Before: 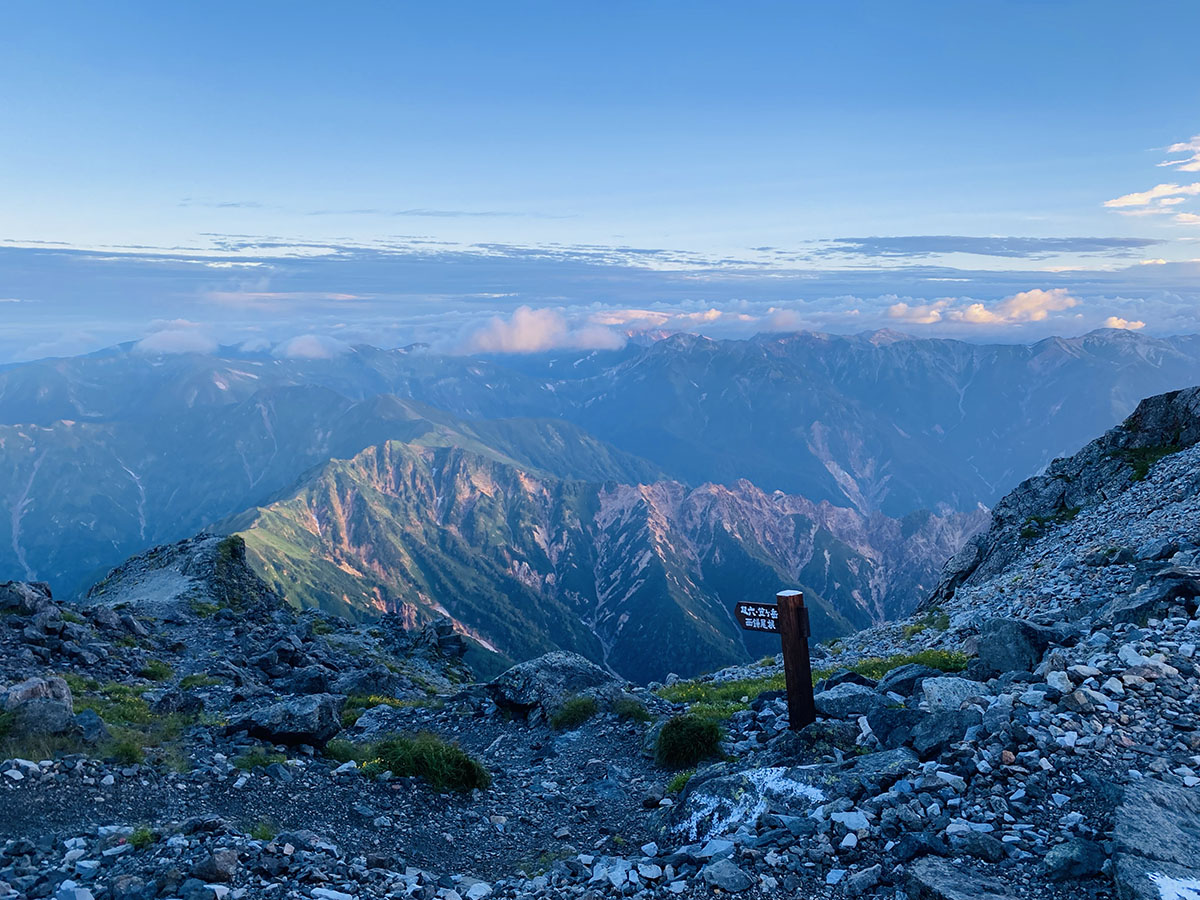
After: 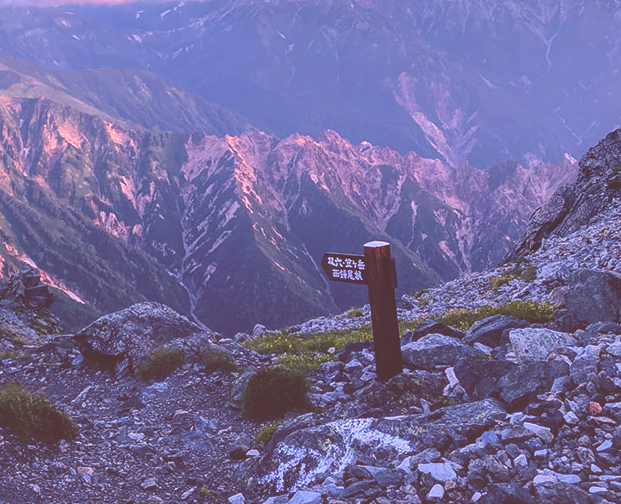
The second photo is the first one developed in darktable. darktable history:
white balance: red 1.05, blue 1.072
rgb levels: mode RGB, independent channels, levels [[0, 0.474, 1], [0, 0.5, 1], [0, 0.5, 1]]
exposure: black level correction -0.041, exposure 0.064 EV, compensate highlight preservation false
shadows and highlights: highlights color adjustment 0%, low approximation 0.01, soften with gaussian
color correction: highlights a* 14.52, highlights b* 4.84
local contrast: on, module defaults
crop: left 34.479%, top 38.822%, right 13.718%, bottom 5.172%
